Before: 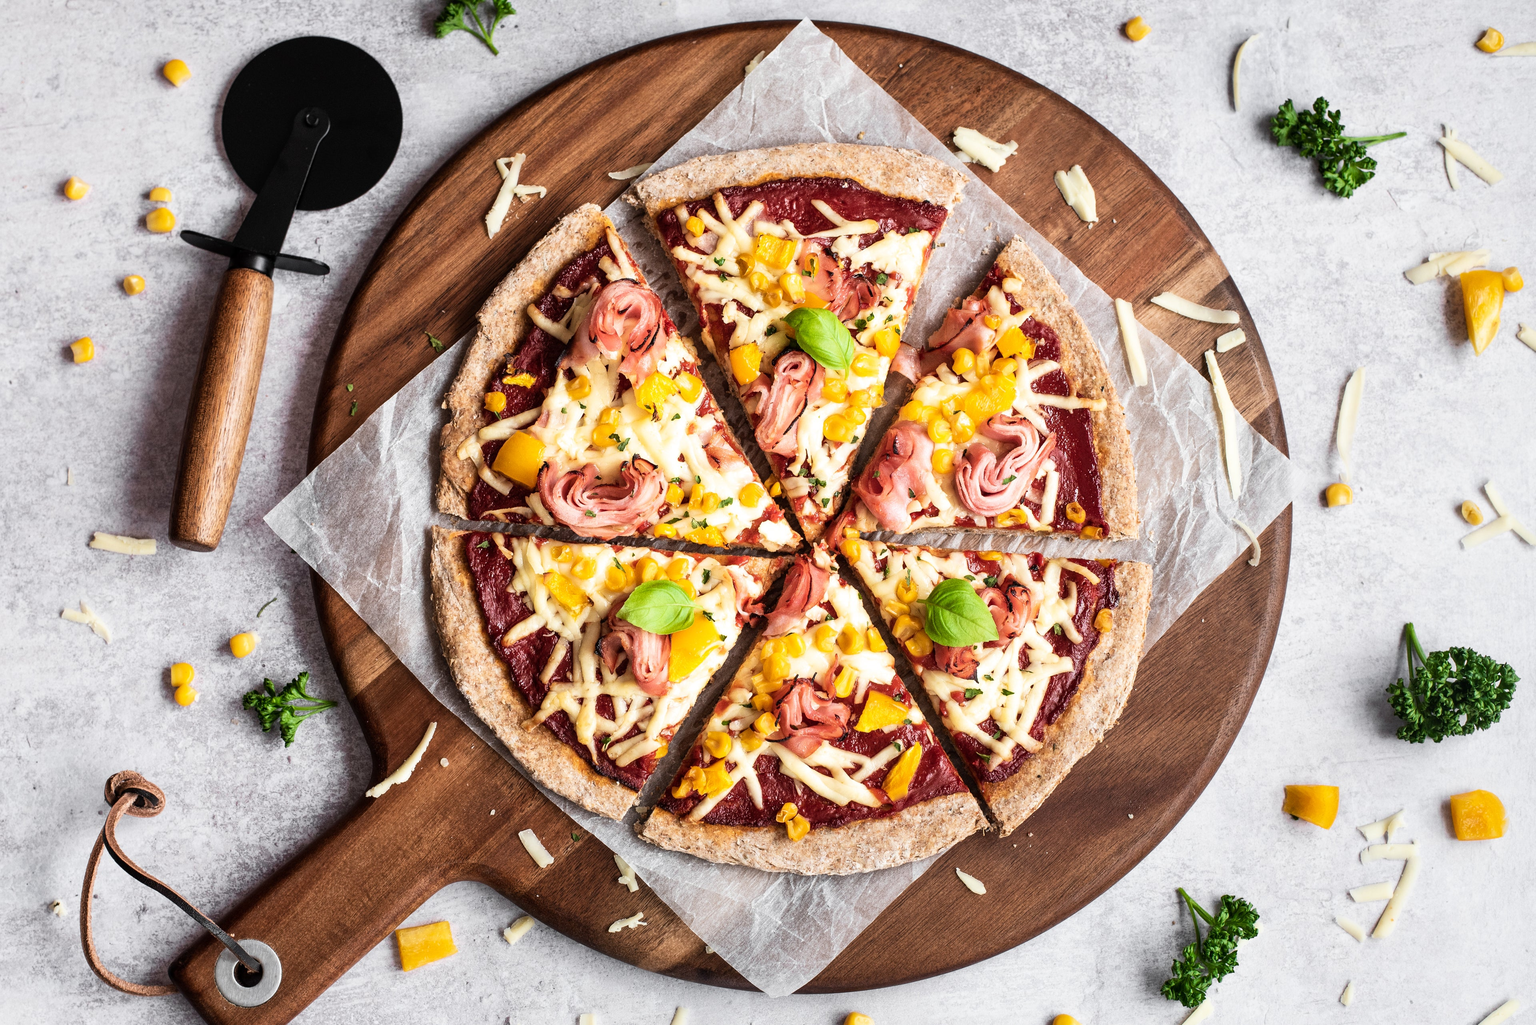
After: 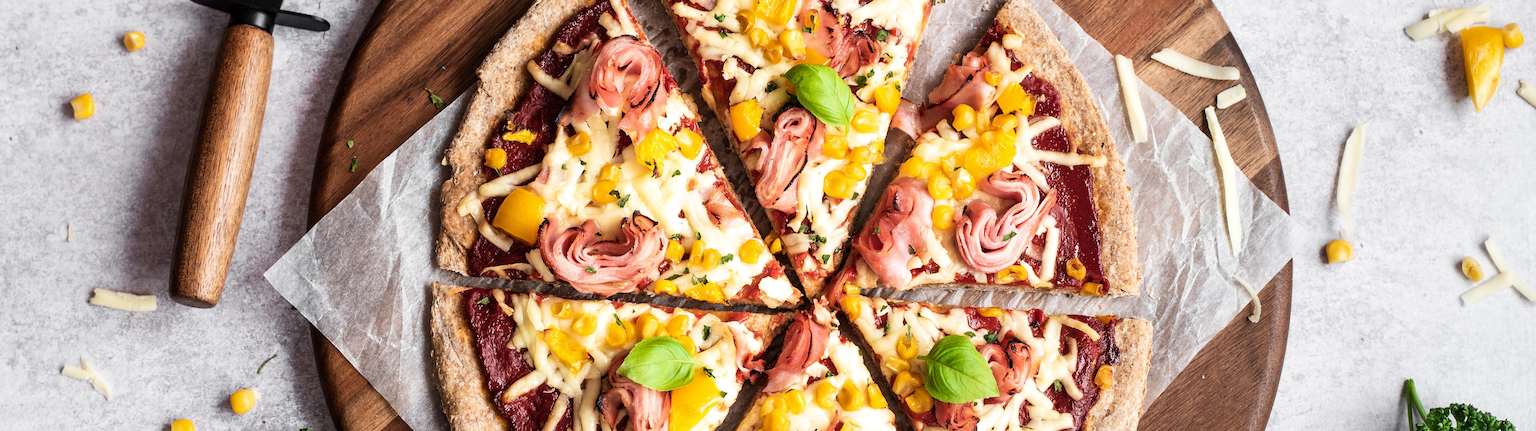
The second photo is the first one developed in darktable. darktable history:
crop and rotate: top 23.827%, bottom 34.038%
tone equalizer: edges refinement/feathering 500, mask exposure compensation -1.57 EV, preserve details no
